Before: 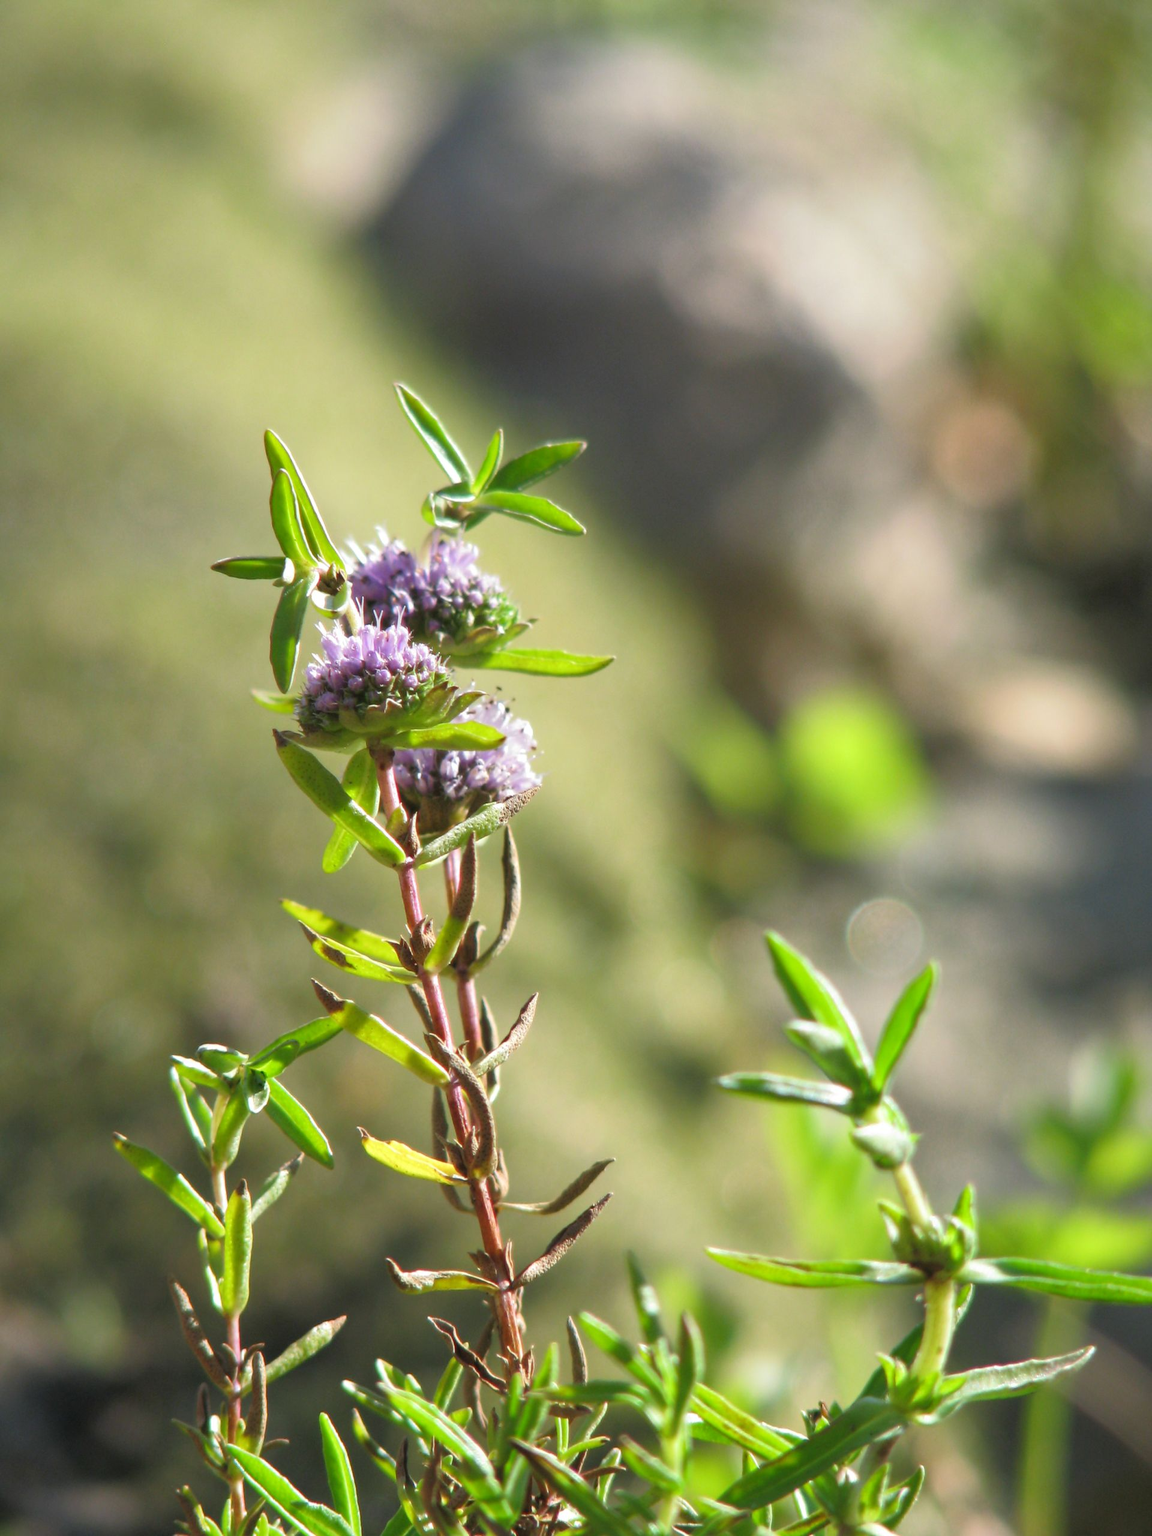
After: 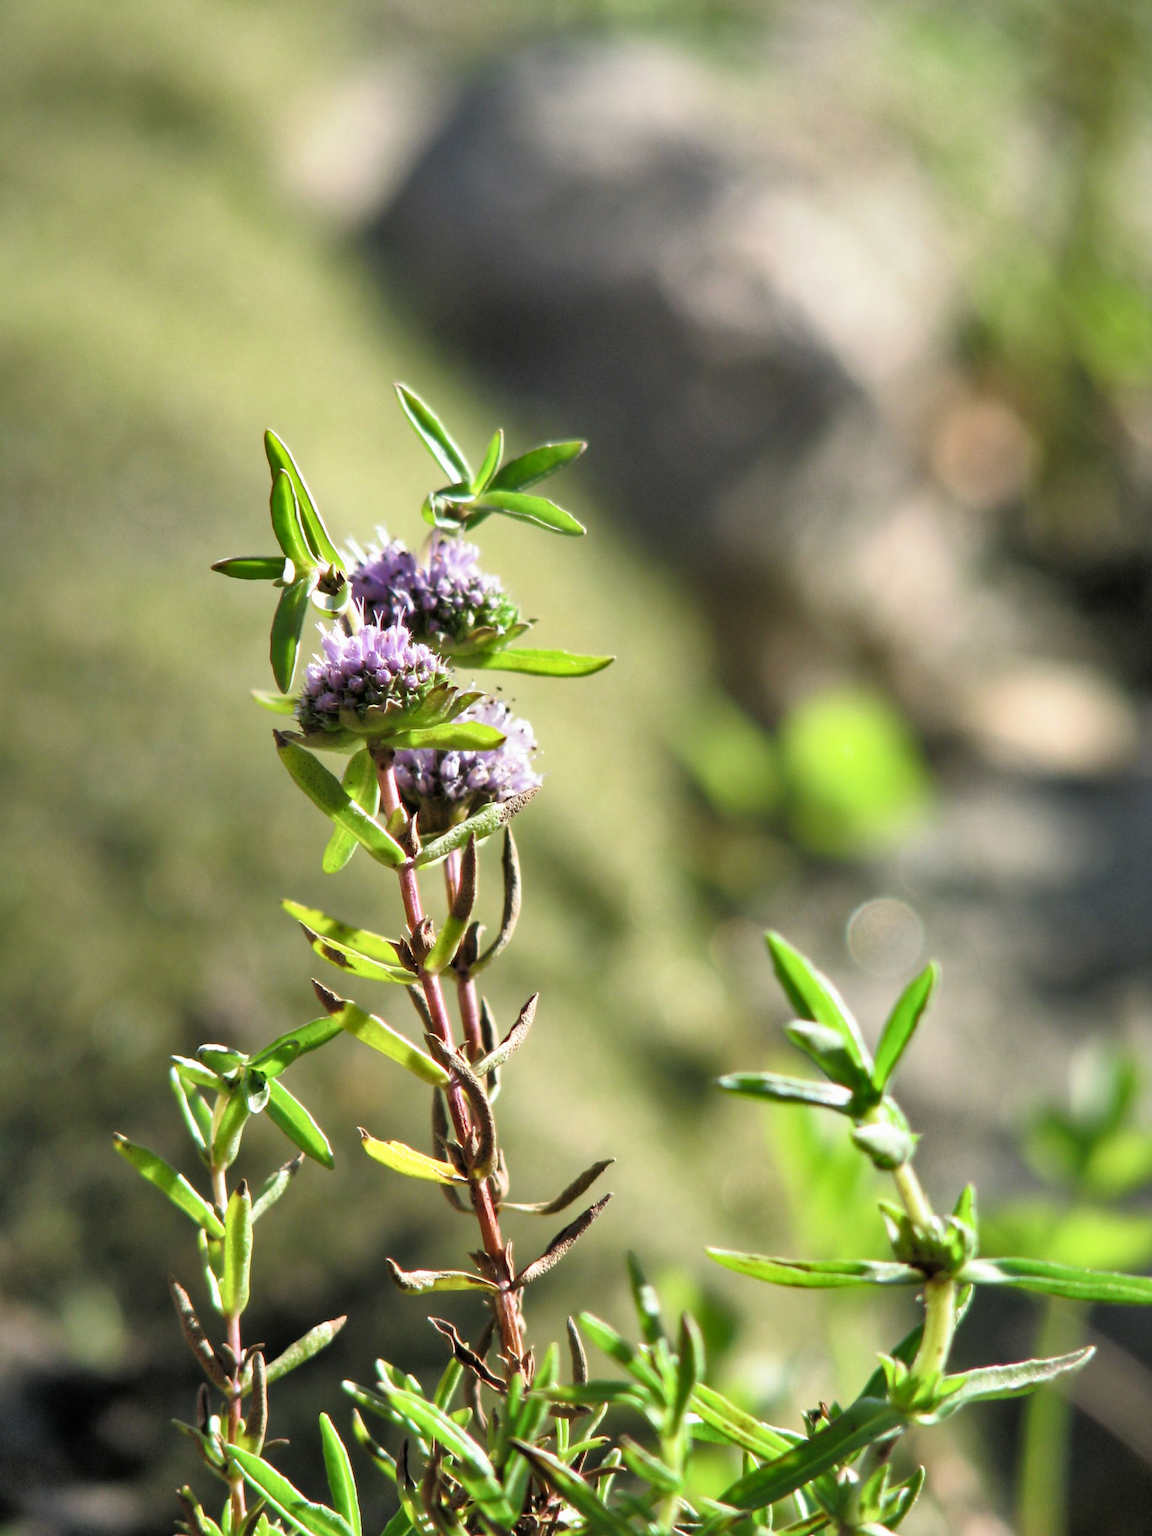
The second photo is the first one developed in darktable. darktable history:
shadows and highlights: low approximation 0.01, soften with gaussian
filmic rgb: black relative exposure -8.72 EV, white relative exposure 2.68 EV, target black luminance 0%, target white luminance 99.89%, hardness 6.27, latitude 74.43%, contrast 1.315, highlights saturation mix -5.07%
